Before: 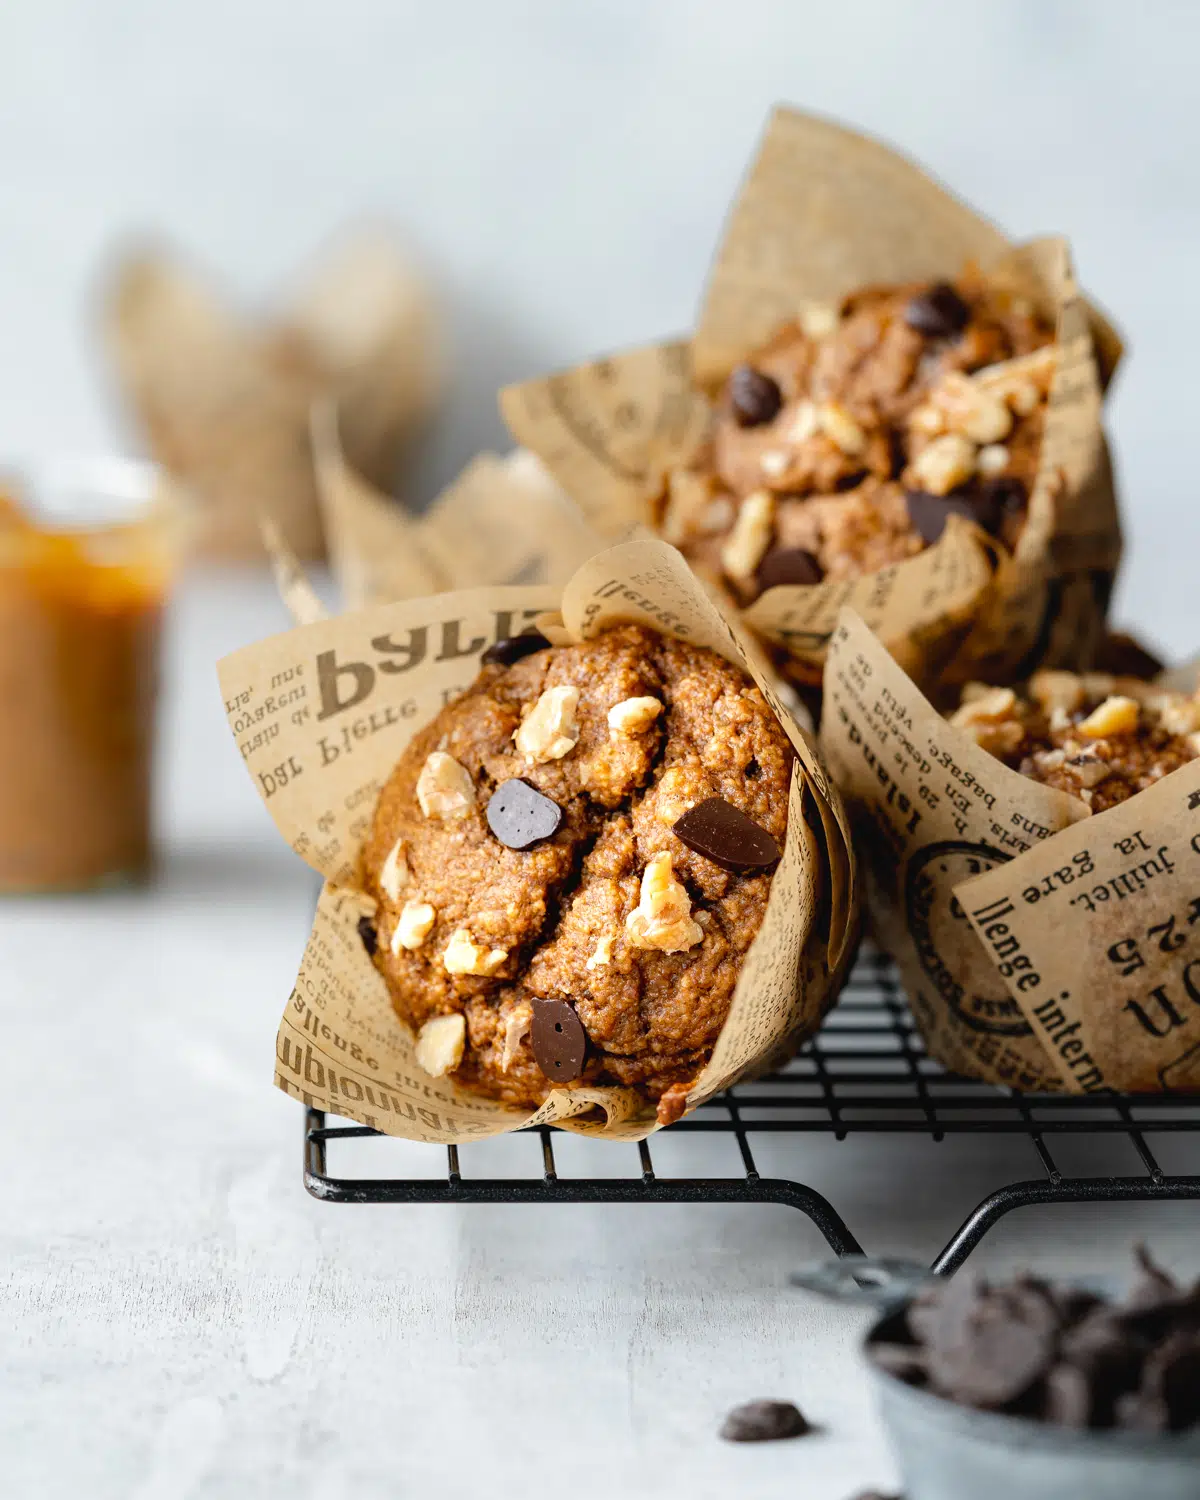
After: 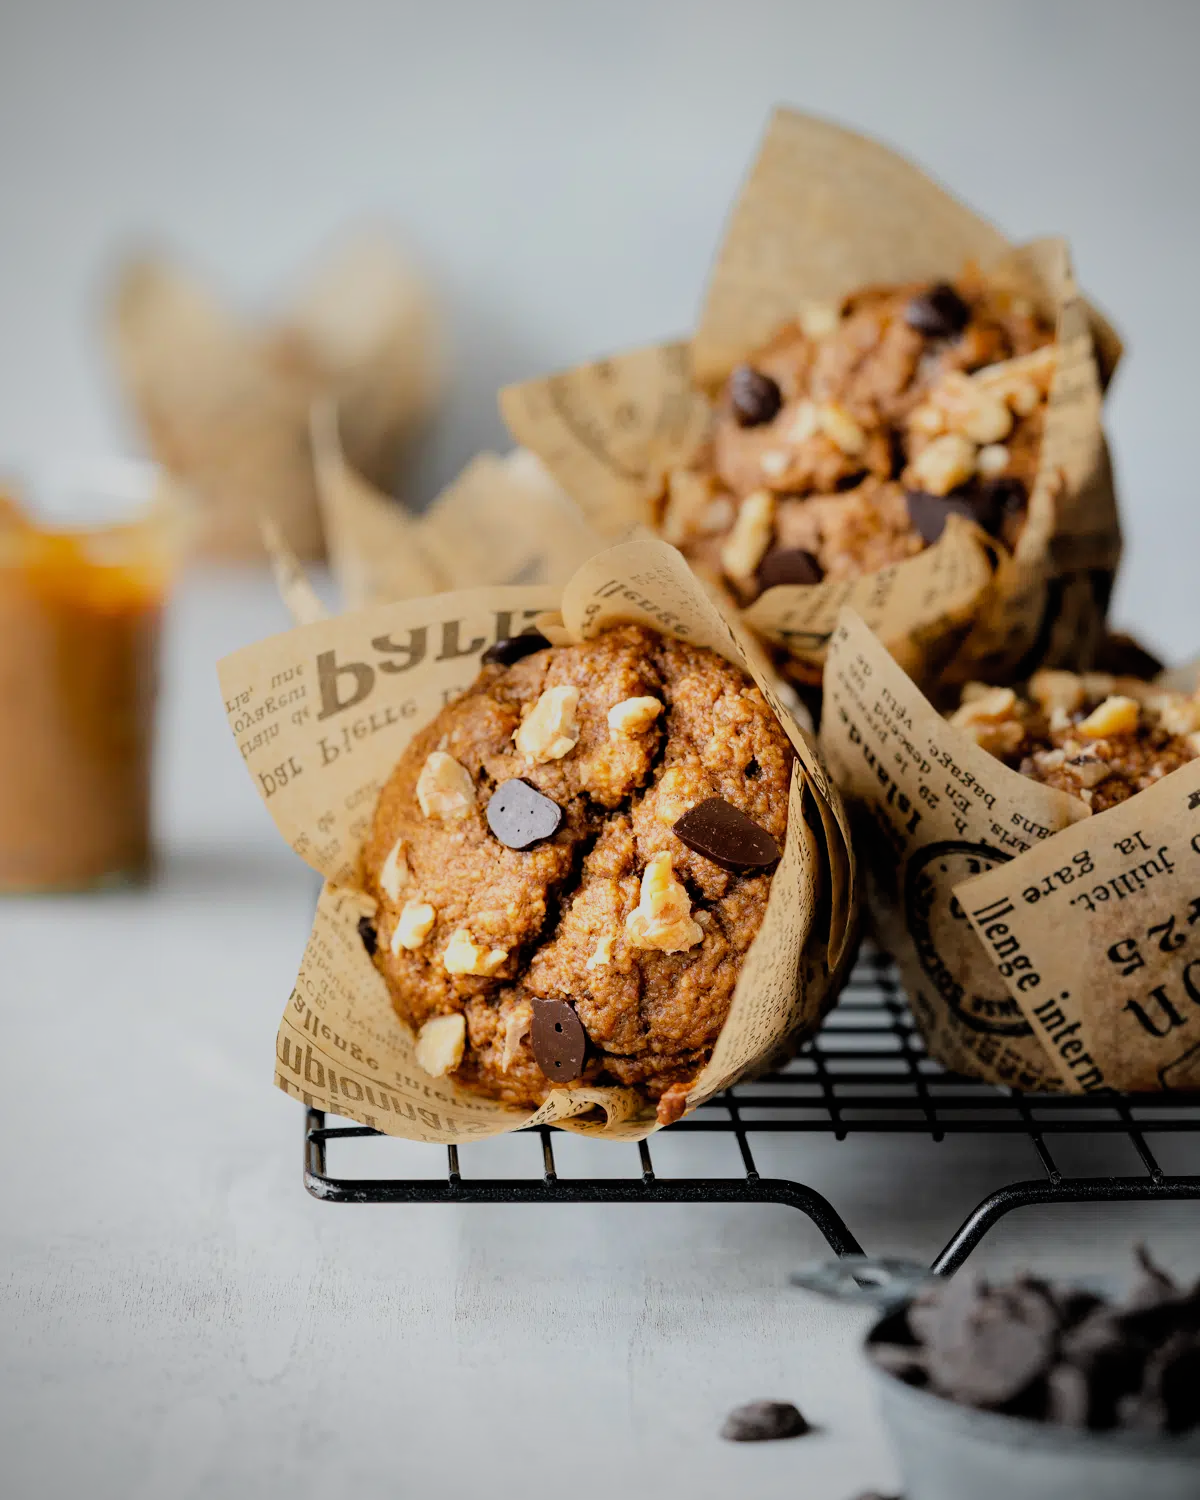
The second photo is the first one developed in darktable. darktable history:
filmic rgb: black relative exposure -7.65 EV, white relative exposure 4.56 EV, hardness 3.61, color science v6 (2022)
tone equalizer: on, module defaults
vignetting: on, module defaults
